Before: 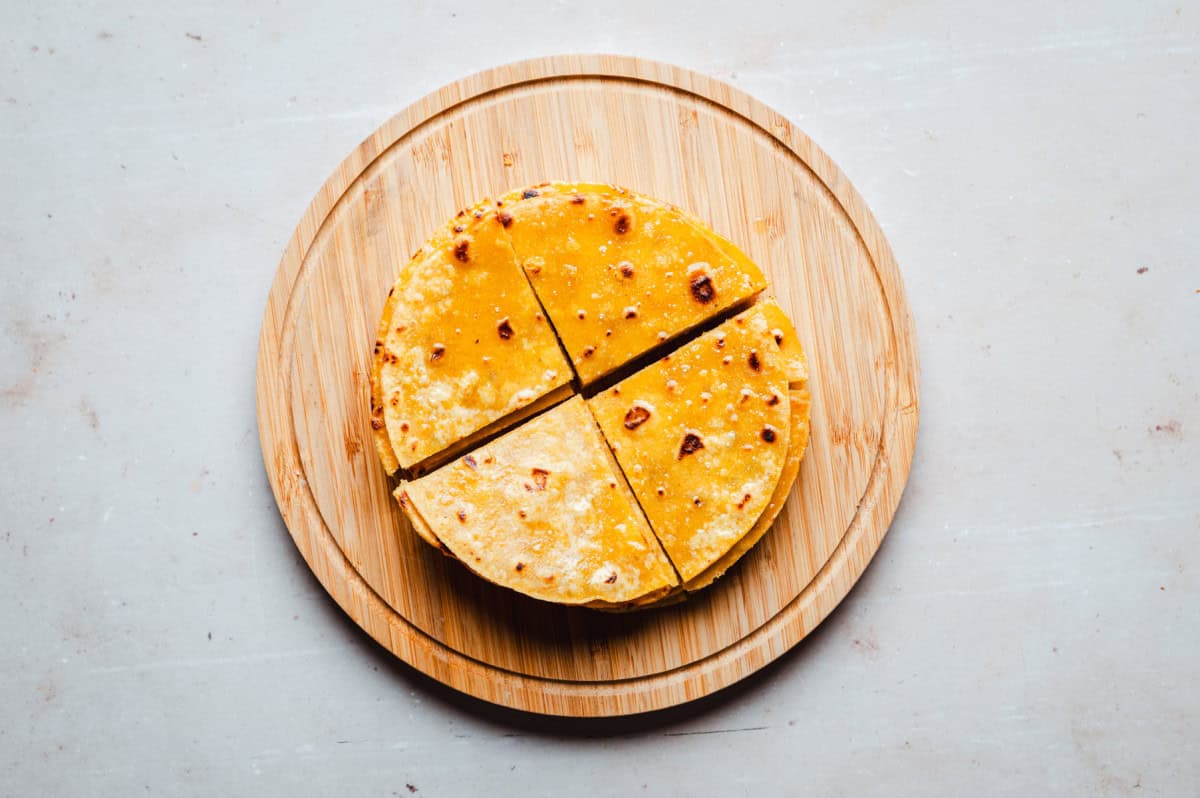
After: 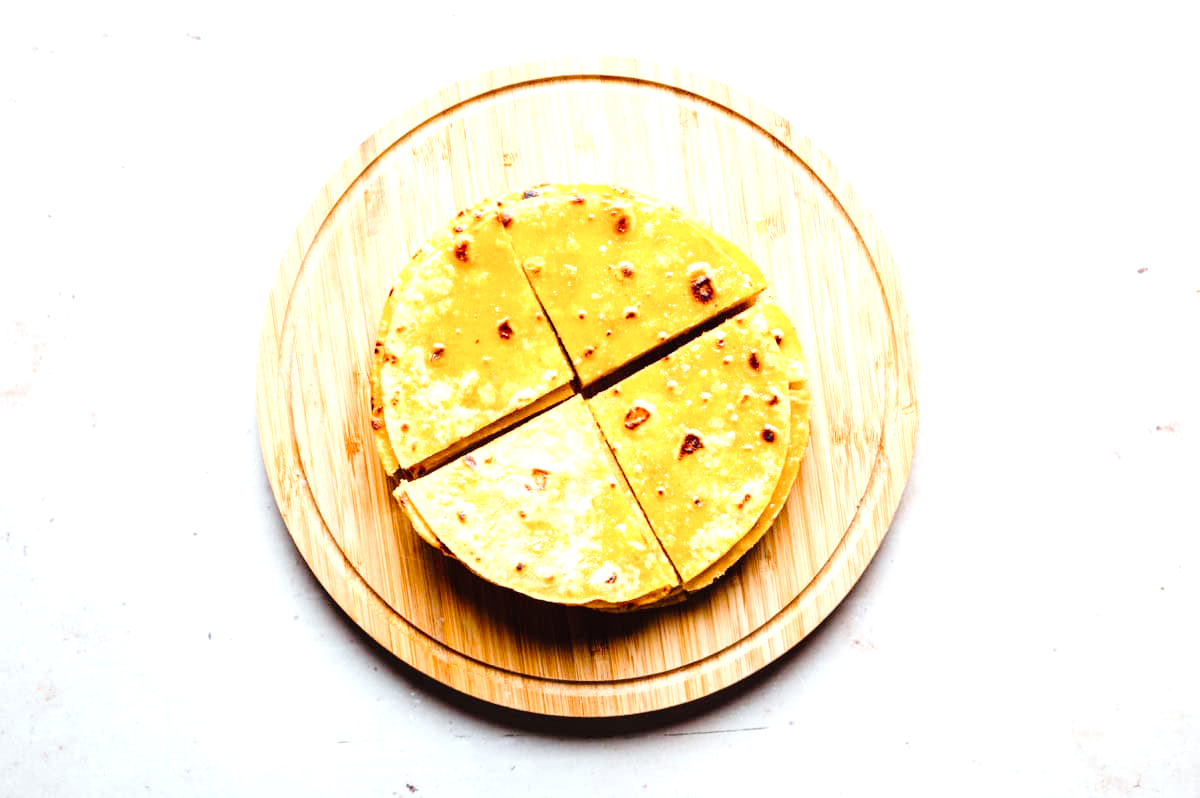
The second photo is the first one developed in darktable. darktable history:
tone curve: curves: ch0 [(0, 0) (0.003, 0.001) (0.011, 0.004) (0.025, 0.013) (0.044, 0.022) (0.069, 0.035) (0.1, 0.053) (0.136, 0.088) (0.177, 0.149) (0.224, 0.213) (0.277, 0.293) (0.335, 0.381) (0.399, 0.463) (0.468, 0.546) (0.543, 0.616) (0.623, 0.693) (0.709, 0.766) (0.801, 0.843) (0.898, 0.921) (1, 1)], preserve colors none
exposure: black level correction 0, exposure 0.9 EV, compensate exposure bias true, compensate highlight preservation false
